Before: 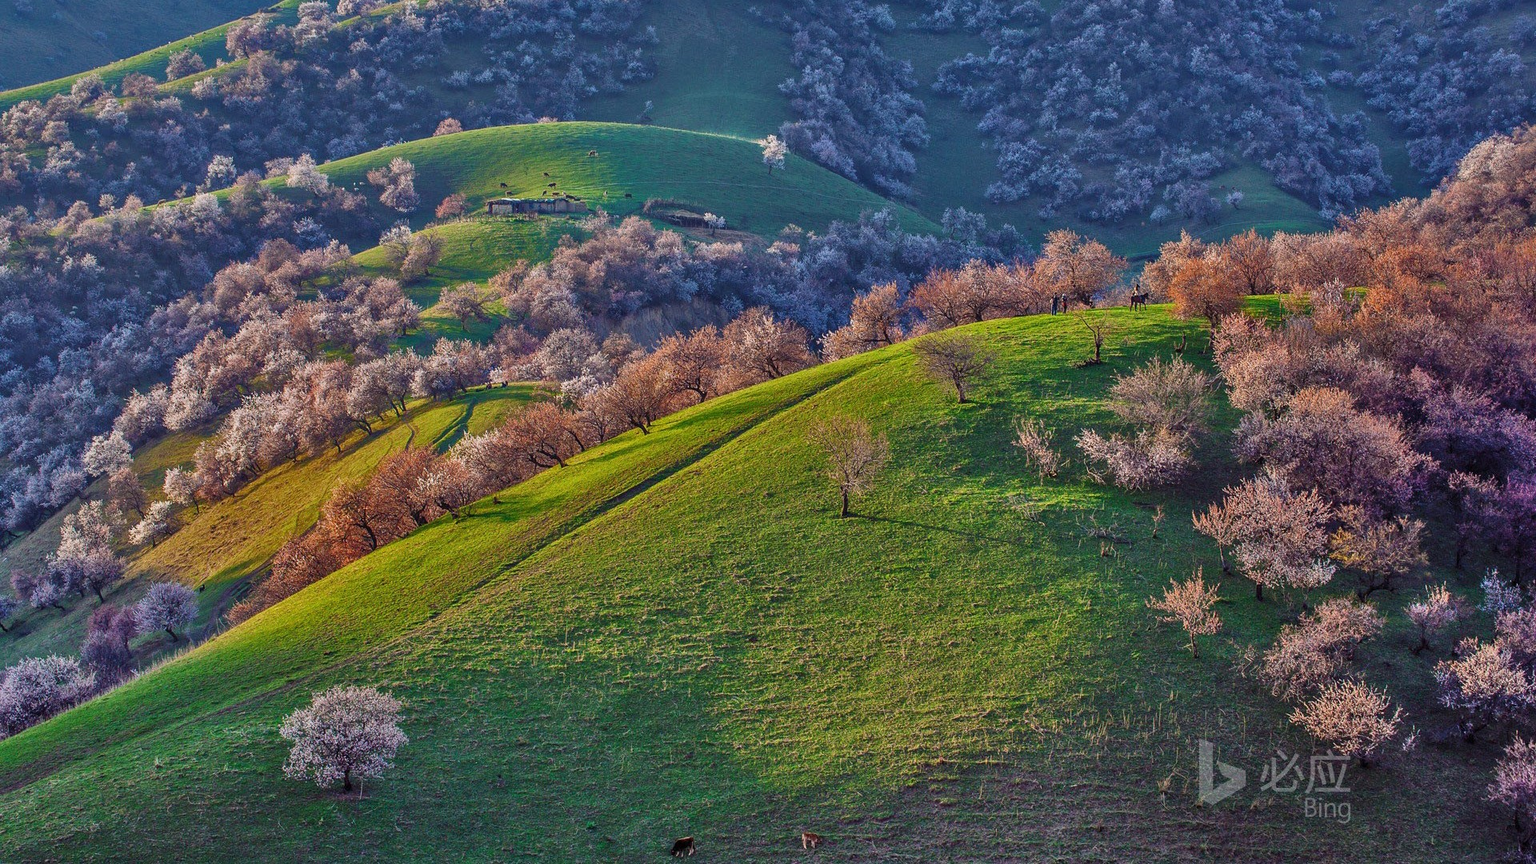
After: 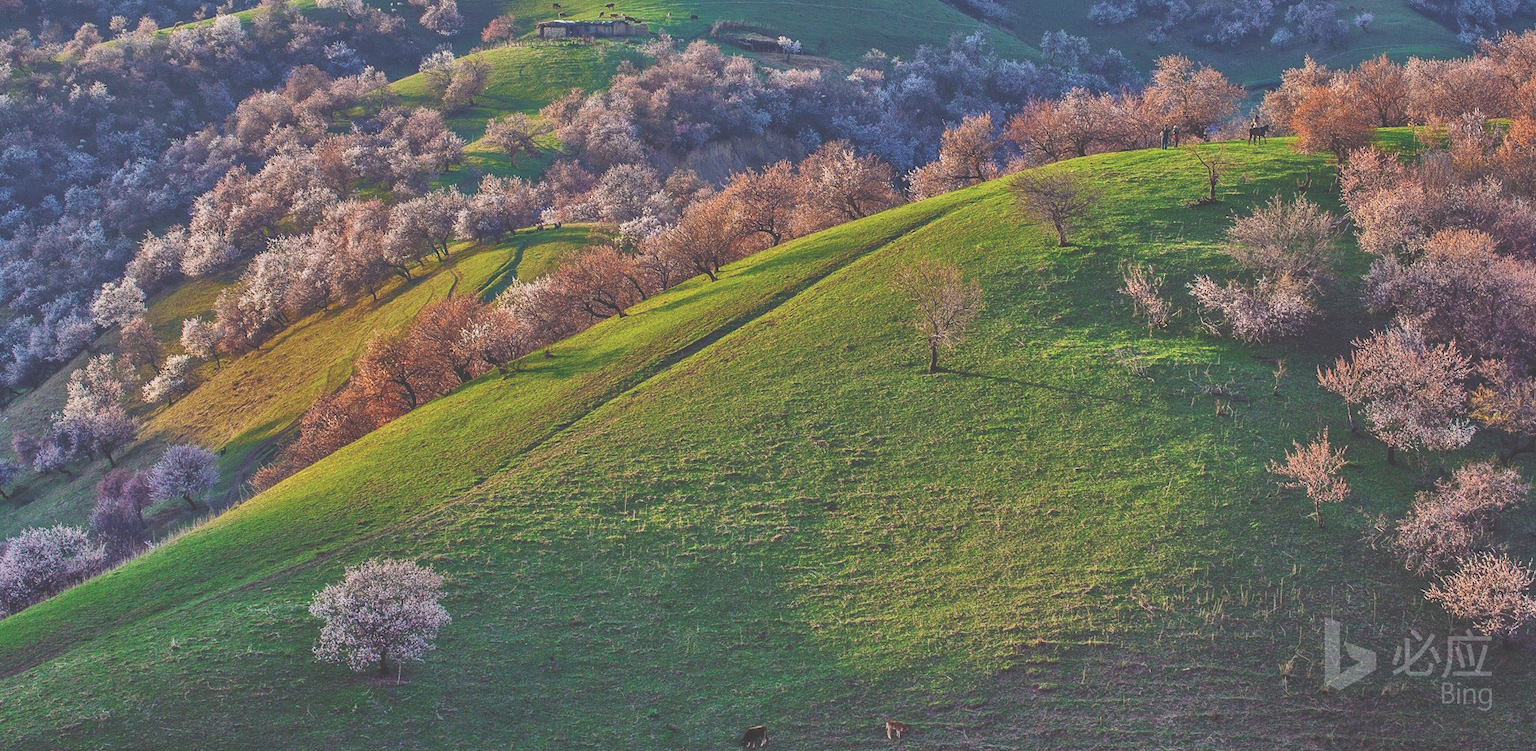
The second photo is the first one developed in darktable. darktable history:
exposure: black level correction -0.041, exposure 0.064 EV, compensate highlight preservation false
crop: top 20.916%, right 9.437%, bottom 0.316%
